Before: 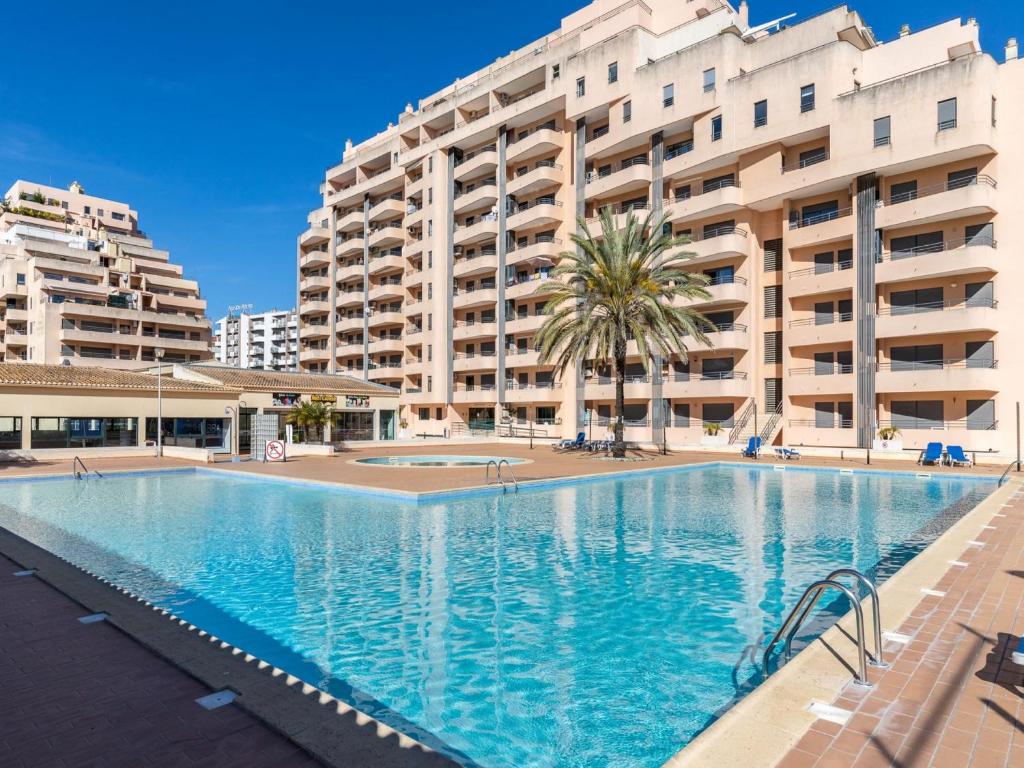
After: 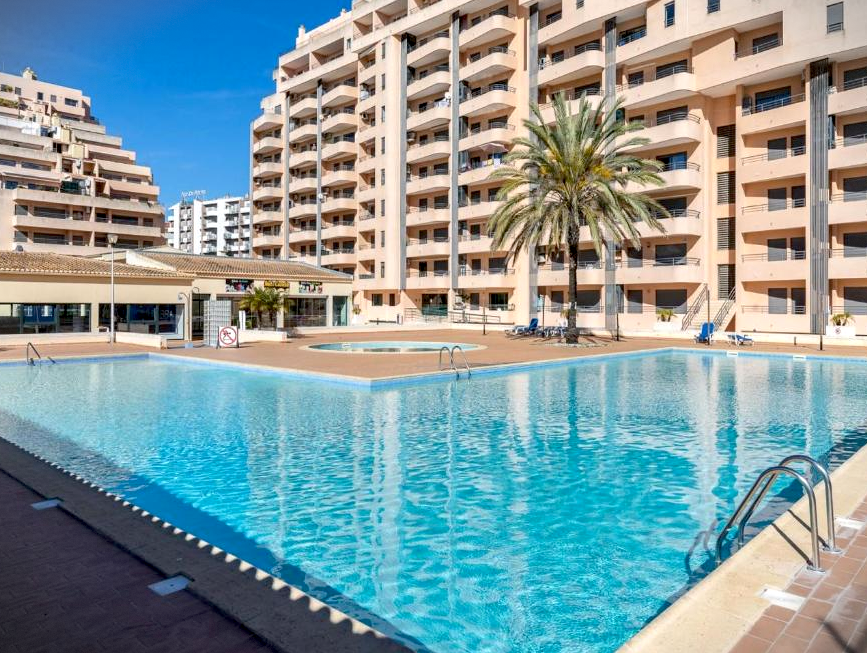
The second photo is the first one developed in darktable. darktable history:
vignetting: fall-off start 97.19%, width/height ratio 1.187, dithering 8-bit output
crop and rotate: left 4.636%, top 14.973%, right 10.667%
exposure: black level correction 0.007, exposure 0.159 EV, compensate exposure bias true, compensate highlight preservation false
